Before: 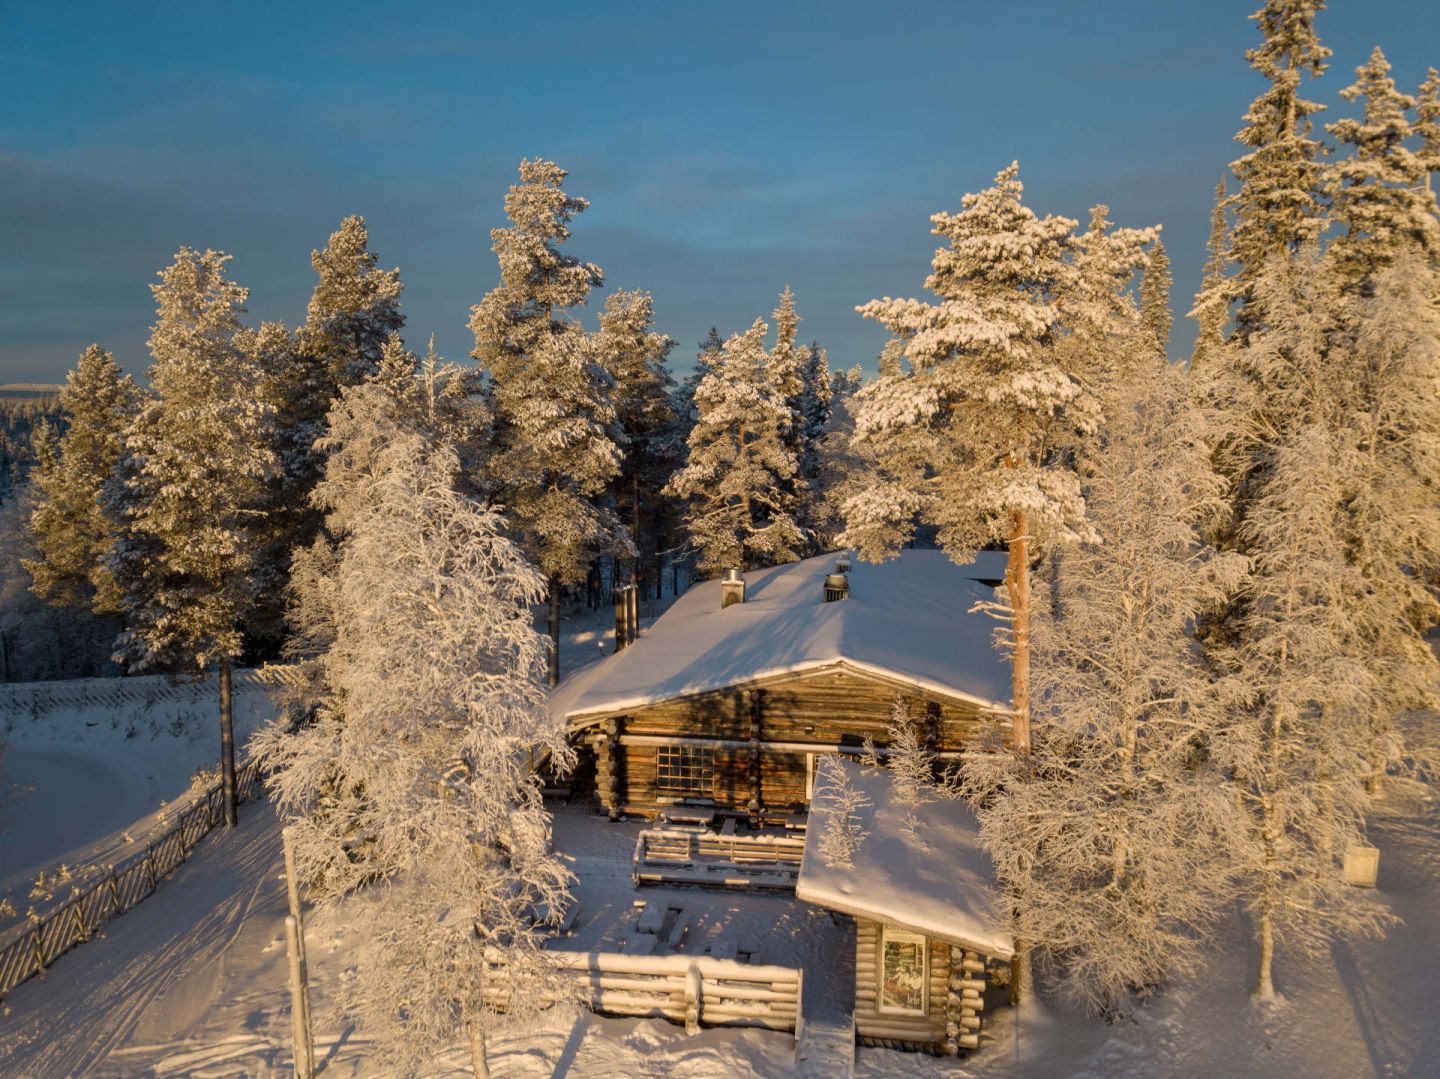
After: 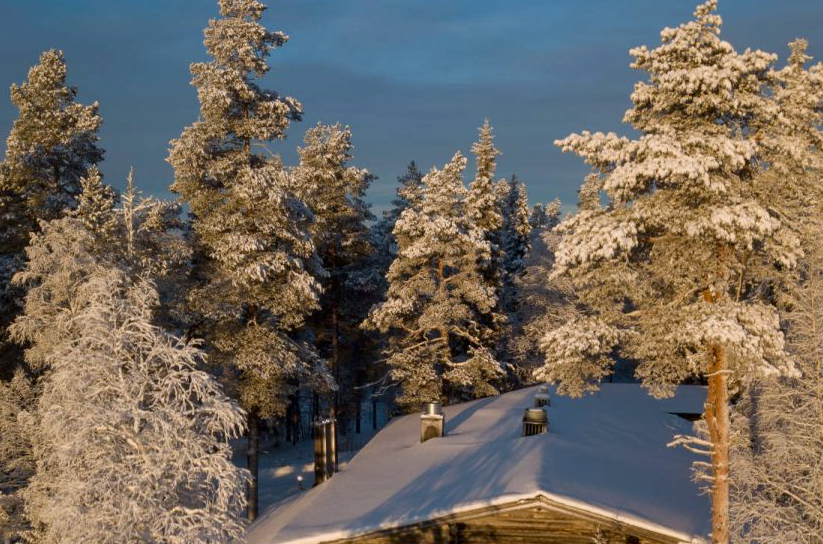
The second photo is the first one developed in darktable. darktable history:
tone equalizer: on, module defaults
white balance: red 0.984, blue 1.059
crop: left 20.932%, top 15.471%, right 21.848%, bottom 34.081%
contrast brightness saturation: brightness -0.09
